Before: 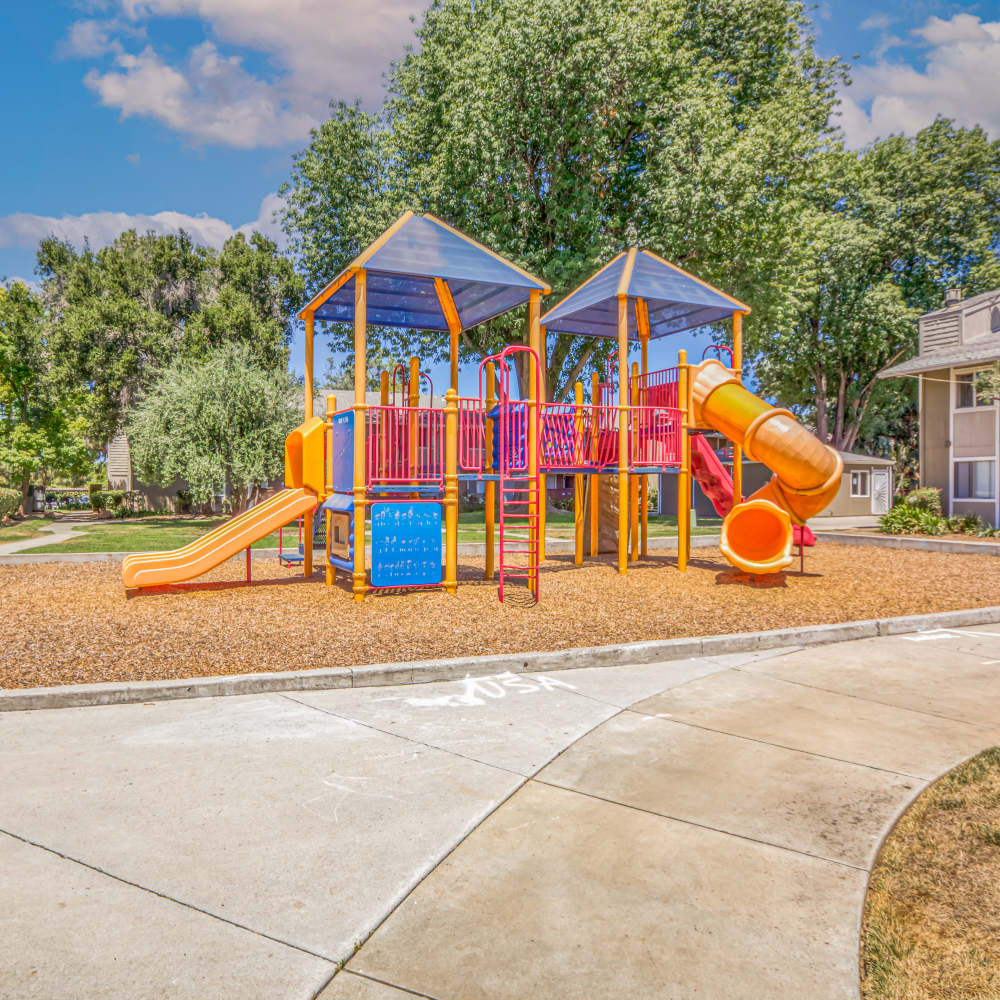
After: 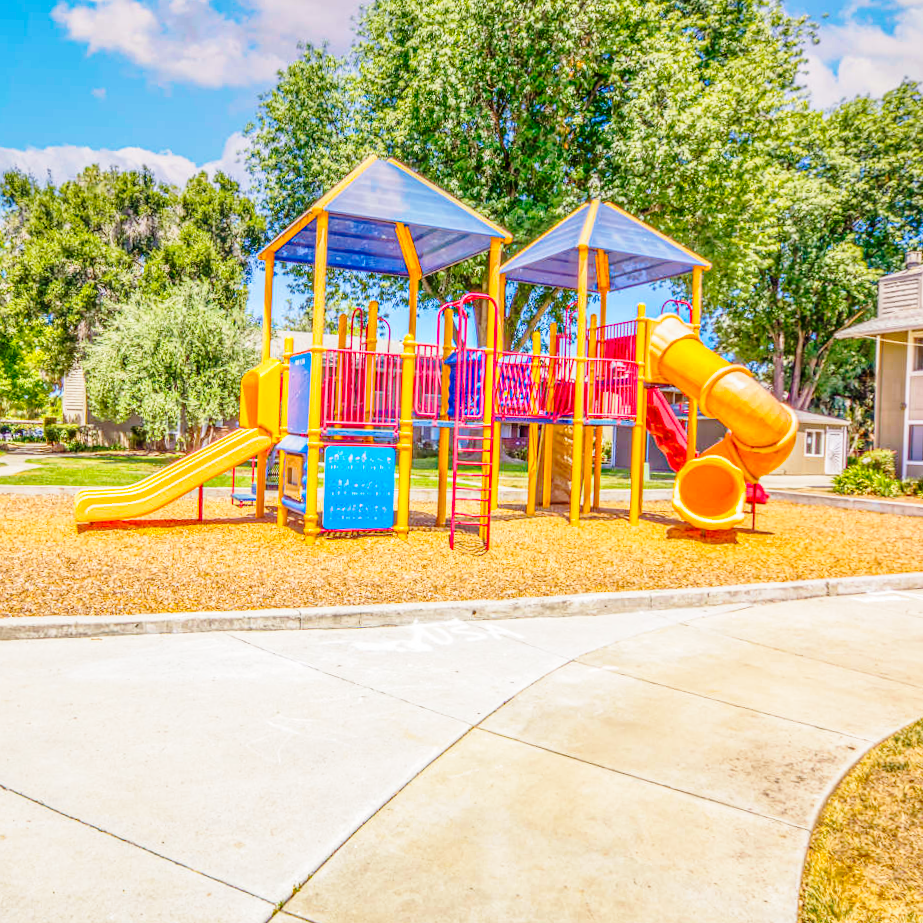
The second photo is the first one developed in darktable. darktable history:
base curve: curves: ch0 [(0, 0) (0.028, 0.03) (0.121, 0.232) (0.46, 0.748) (0.859, 0.968) (1, 1)], preserve colors none
crop and rotate: angle -1.96°, left 3.098%, top 3.861%, right 1.445%, bottom 0.713%
color balance rgb: perceptual saturation grading › global saturation 19.94%, global vibrance 20%
